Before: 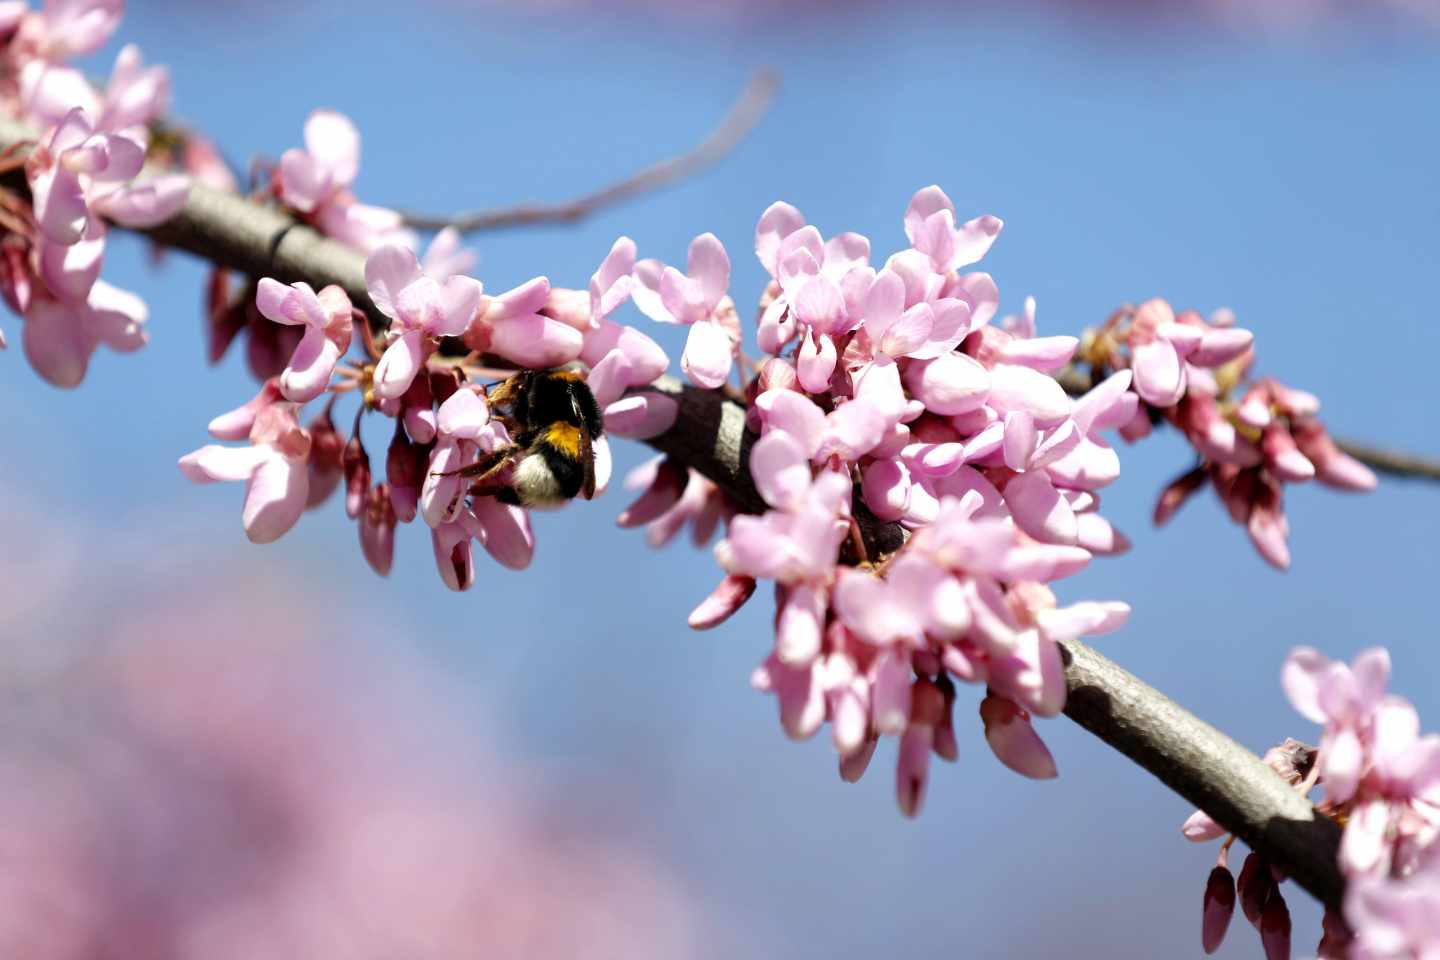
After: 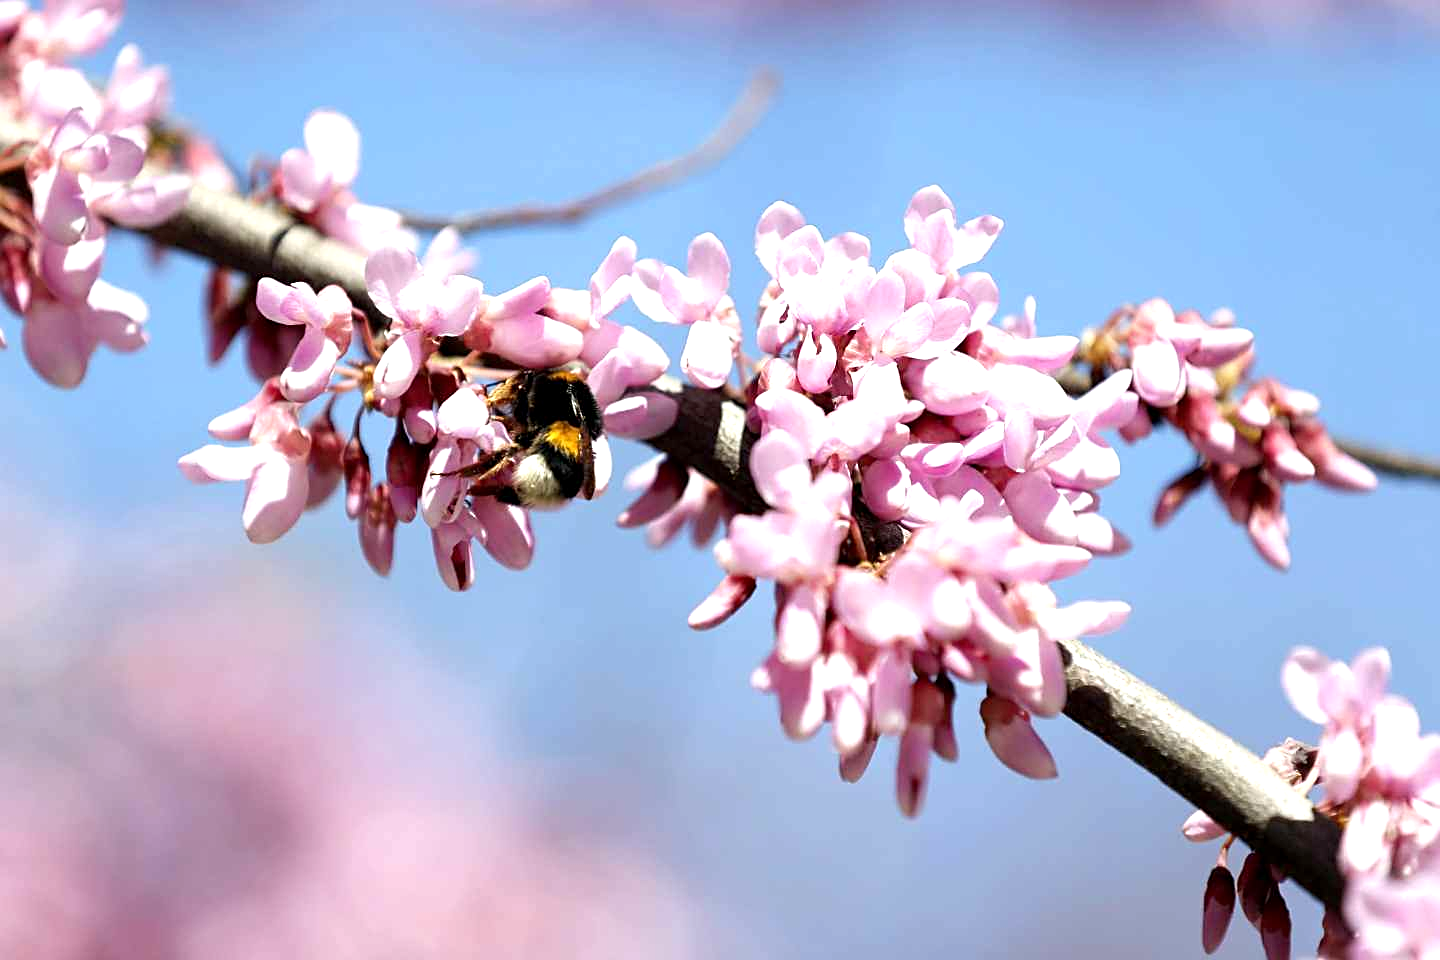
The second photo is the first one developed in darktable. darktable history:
exposure: black level correction 0.001, exposure 0.499 EV, compensate exposure bias true, compensate highlight preservation false
sharpen: on, module defaults
